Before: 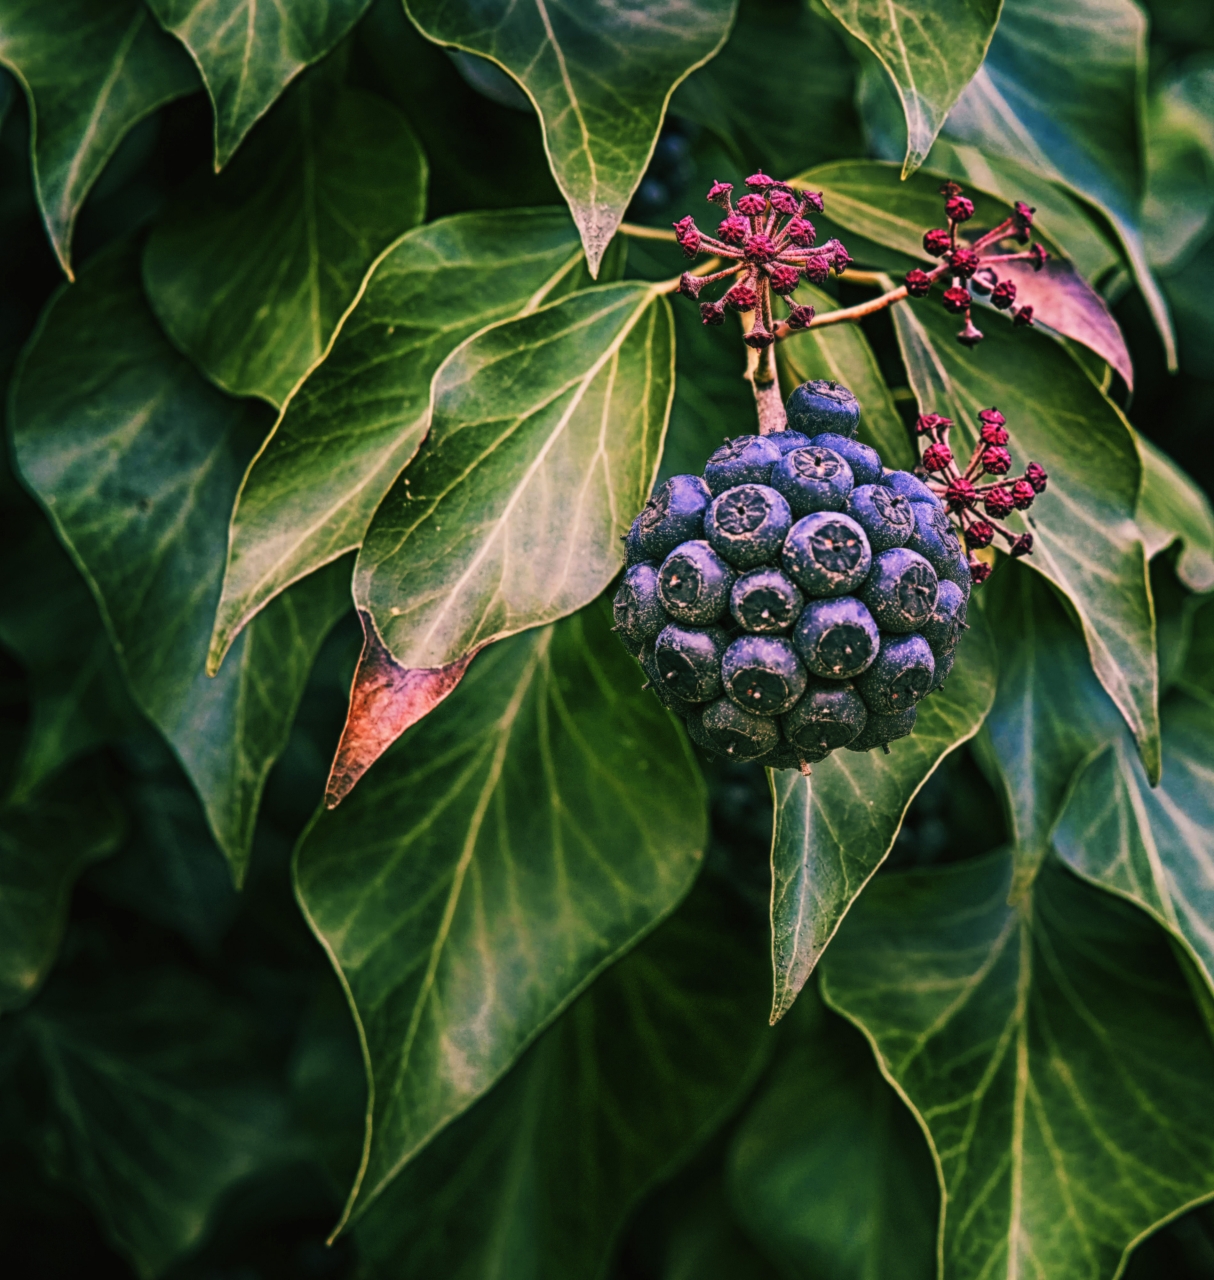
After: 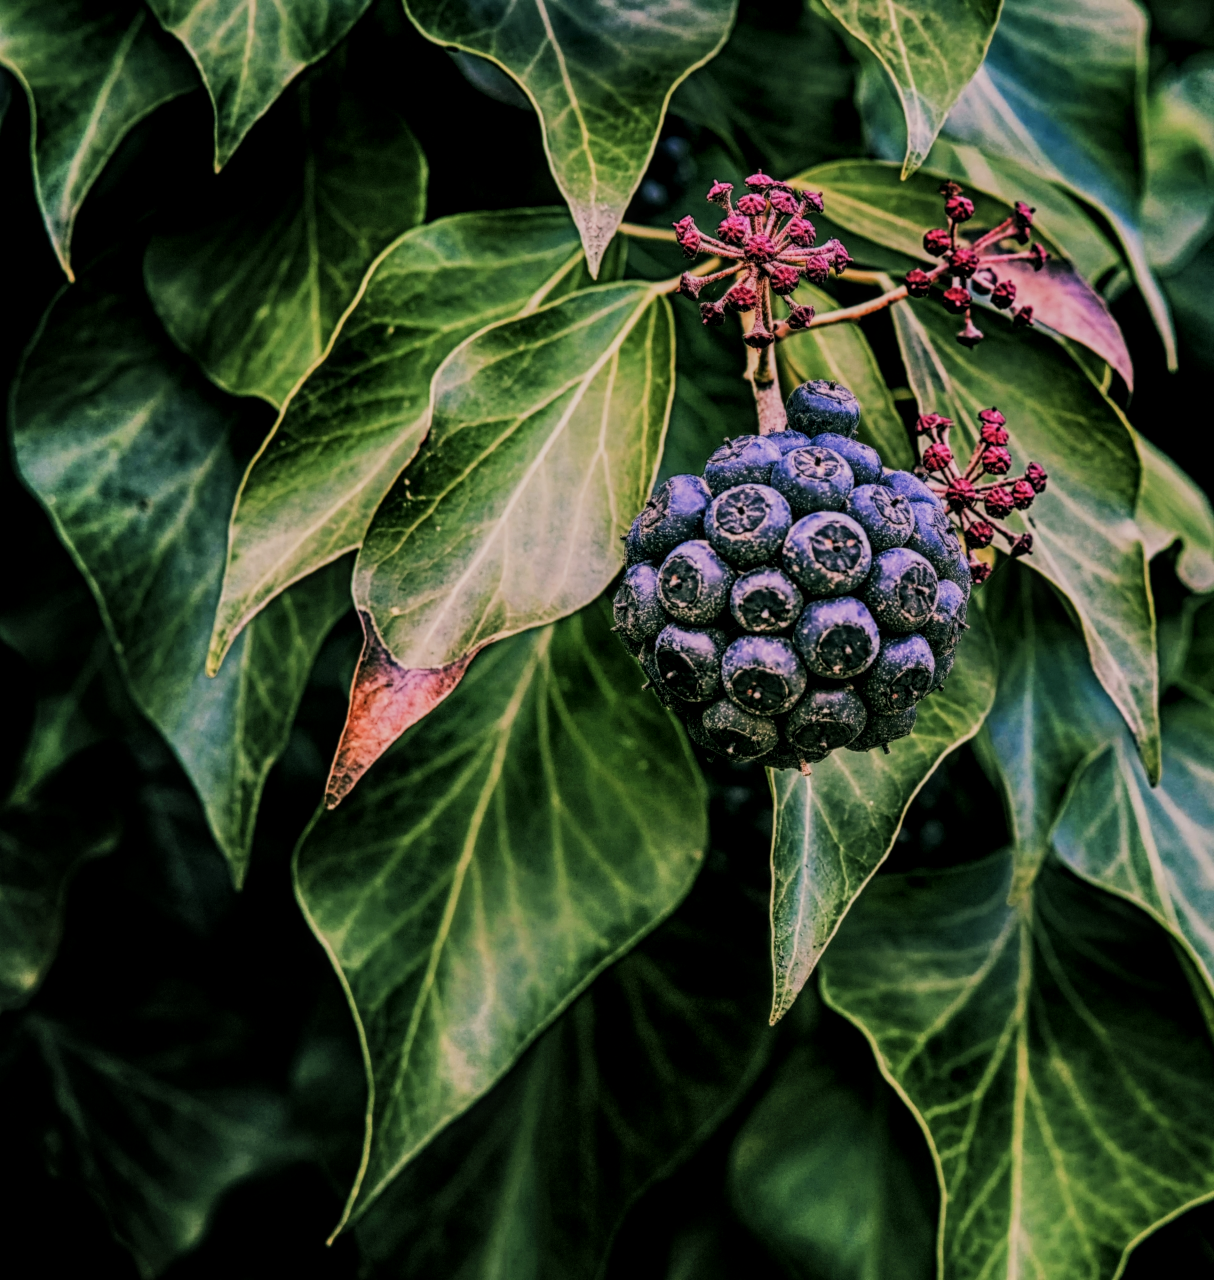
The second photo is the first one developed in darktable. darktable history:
local contrast: detail 130%
shadows and highlights: shadows 30.86, highlights 0, soften with gaussian
filmic rgb: black relative exposure -6.98 EV, white relative exposure 5.63 EV, hardness 2.86
white balance: emerald 1
